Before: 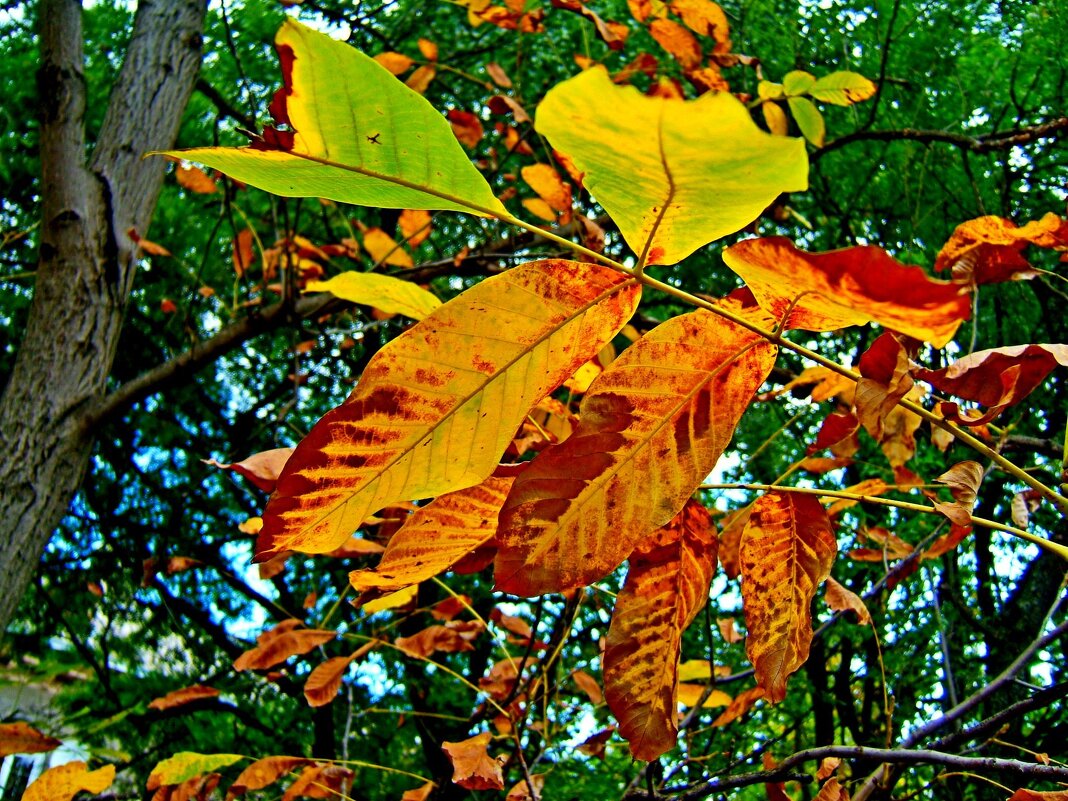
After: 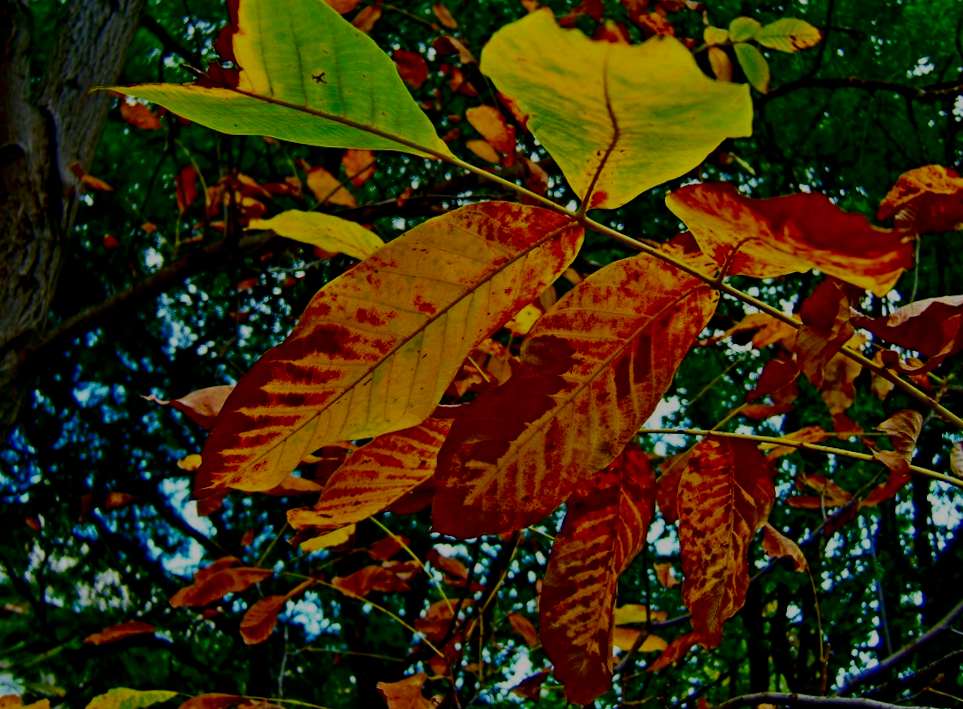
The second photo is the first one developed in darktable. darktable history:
rotate and perspective: rotation -1°, crop left 0.011, crop right 0.989, crop top 0.025, crop bottom 0.975
crop and rotate: angle -1.96°, left 3.097%, top 4.154%, right 1.586%, bottom 0.529%
contrast brightness saturation: brightness -0.52
filmic rgb: black relative exposure -7.65 EV, white relative exposure 4.56 EV, hardness 3.61, contrast 1.05
